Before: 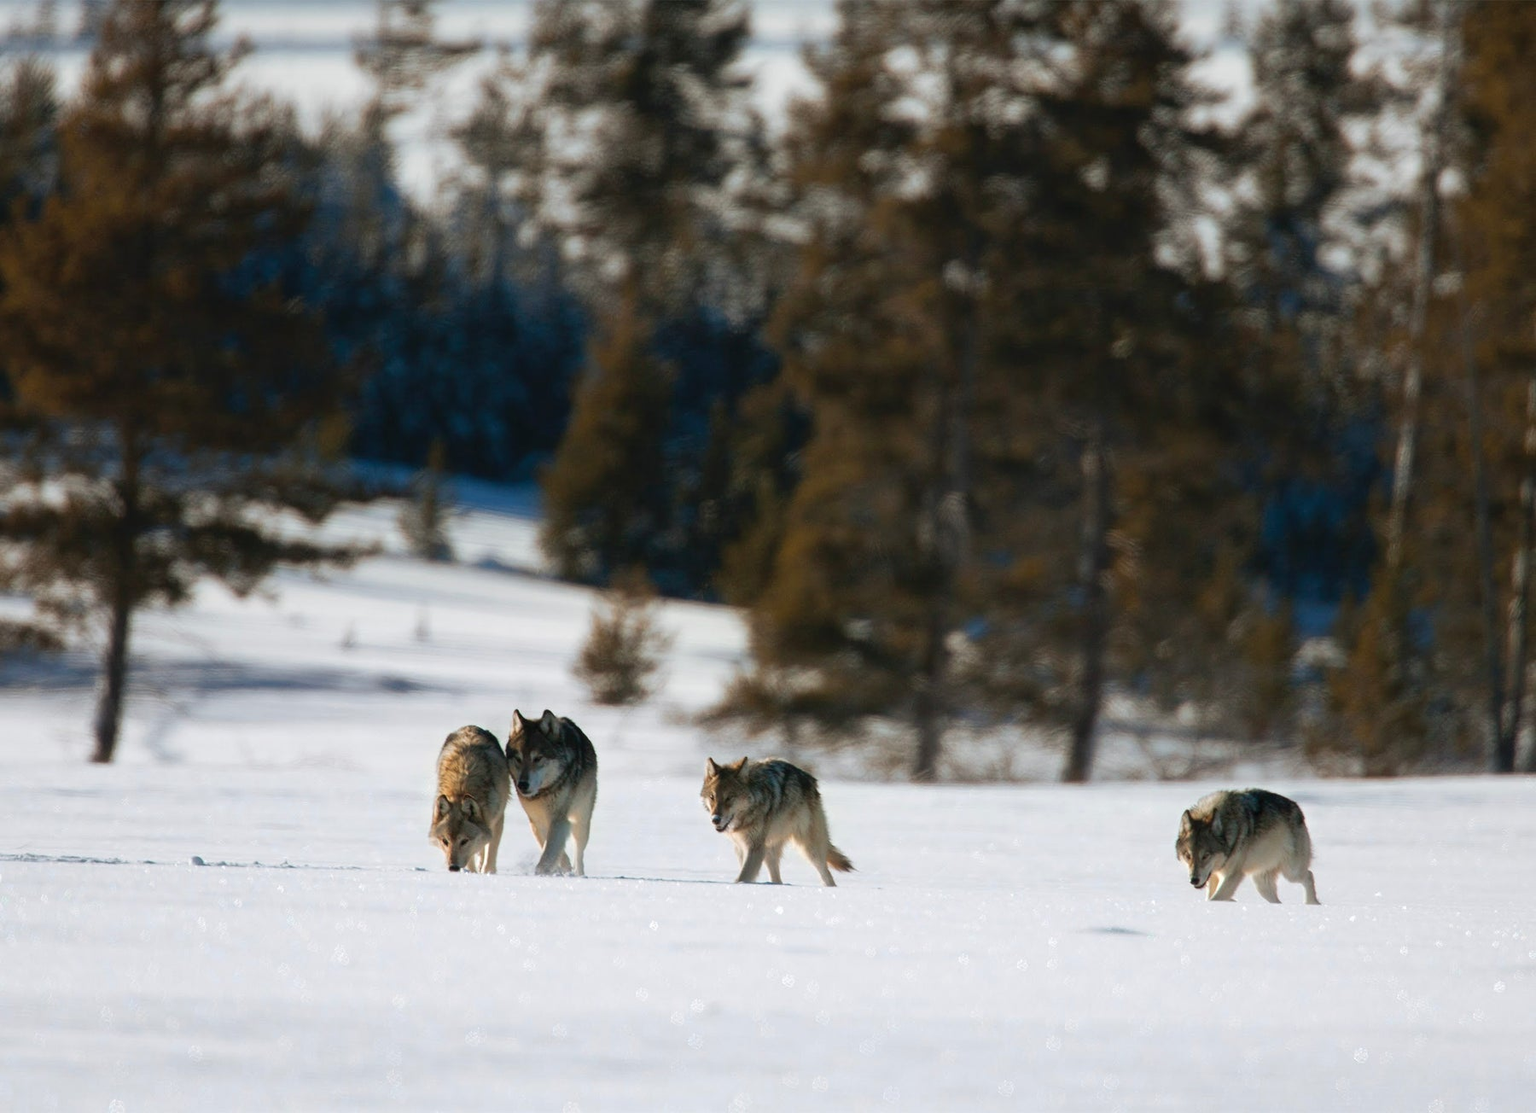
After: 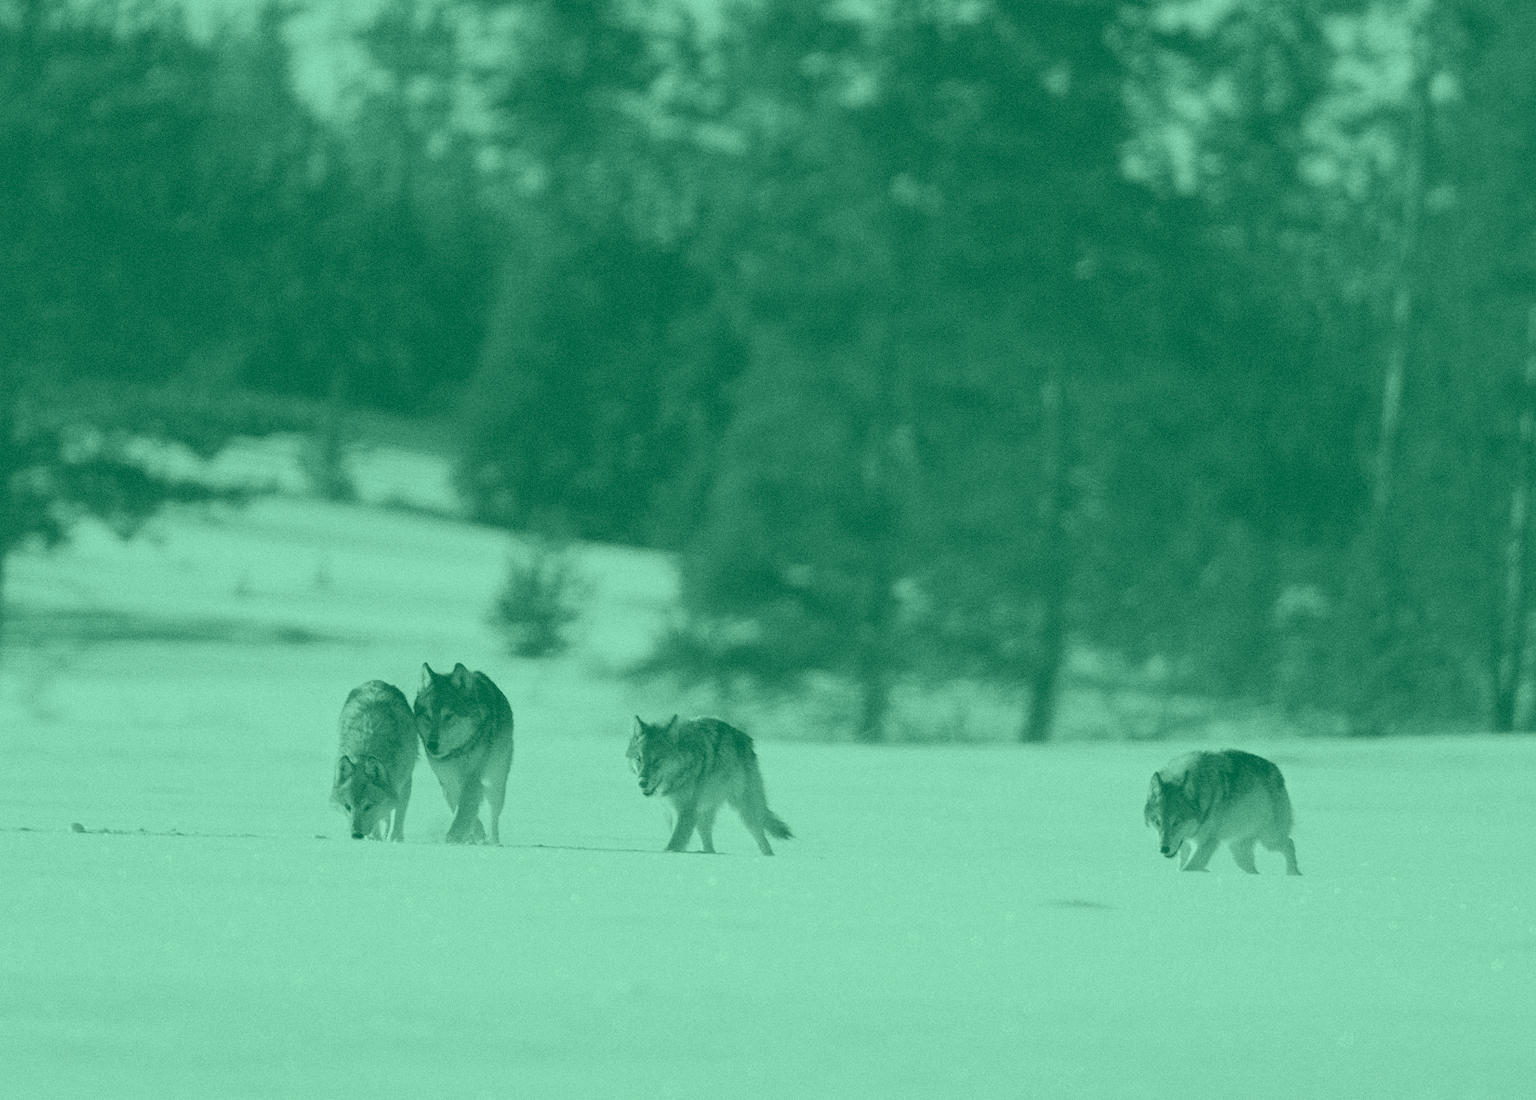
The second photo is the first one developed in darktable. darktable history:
colorize: hue 147.6°, saturation 65%, lightness 21.64%
grain: coarseness 3.21 ISO
crop and rotate: left 8.262%, top 9.226%
